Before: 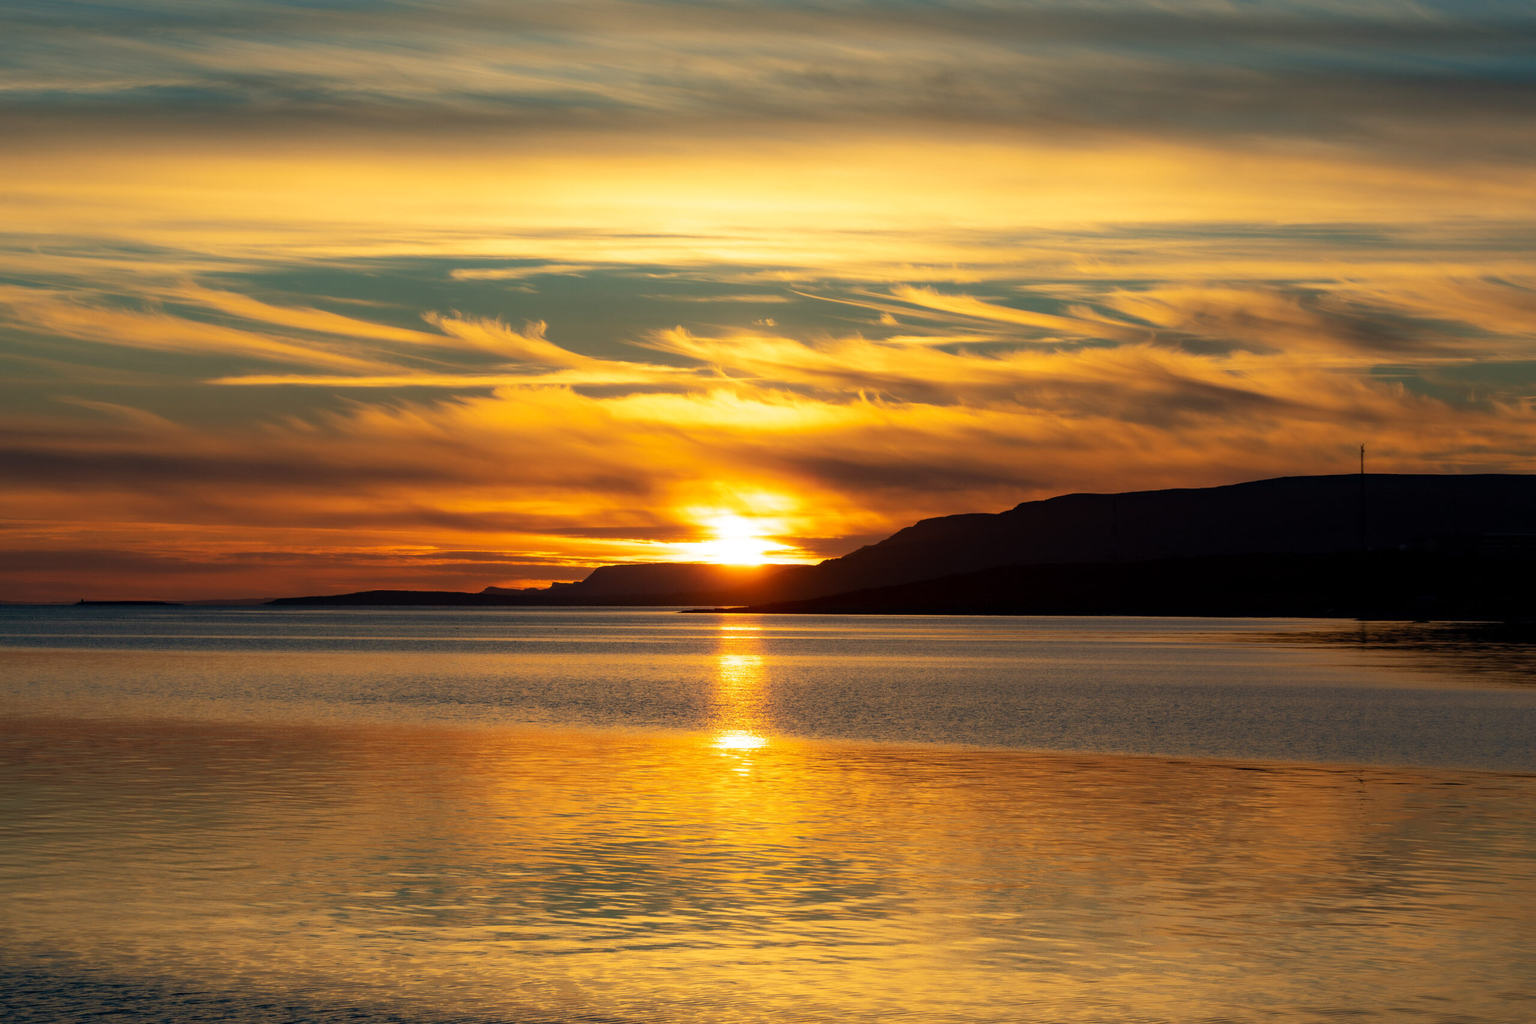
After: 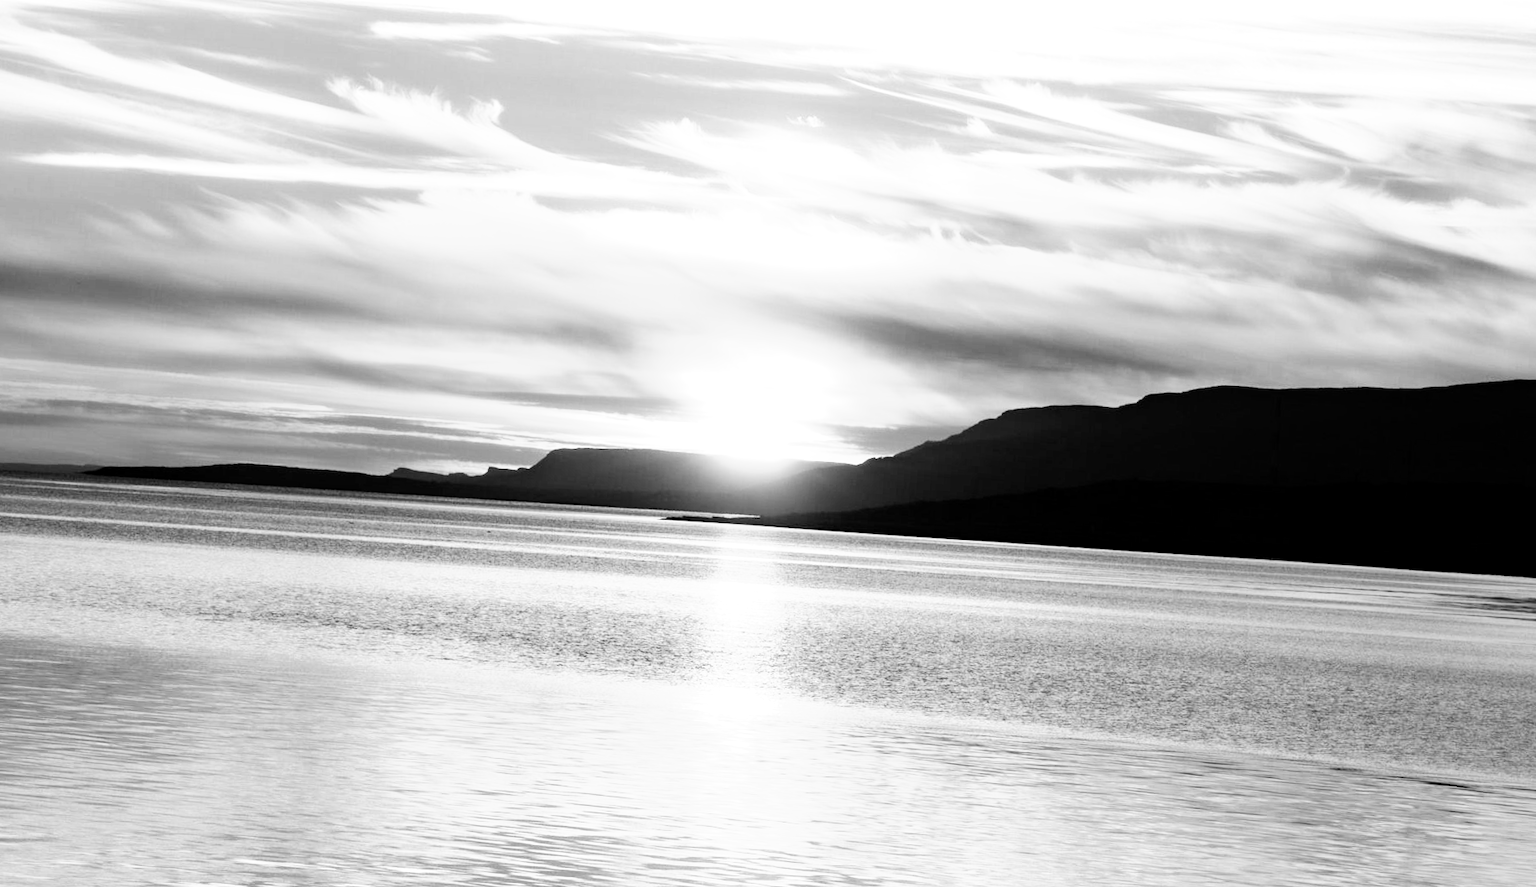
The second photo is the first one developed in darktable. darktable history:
crop and rotate: angle -3.37°, left 9.79%, top 20.73%, right 12.42%, bottom 11.82%
local contrast: highlights 100%, shadows 100%, detail 120%, midtone range 0.2
monochrome: on, module defaults
white balance: red 1.004, blue 1.096
exposure: exposure 0.921 EV, compensate highlight preservation false
base curve: curves: ch0 [(0, 0) (0.007, 0.004) (0.027, 0.03) (0.046, 0.07) (0.207, 0.54) (0.442, 0.872) (0.673, 0.972) (1, 1)], preserve colors none
